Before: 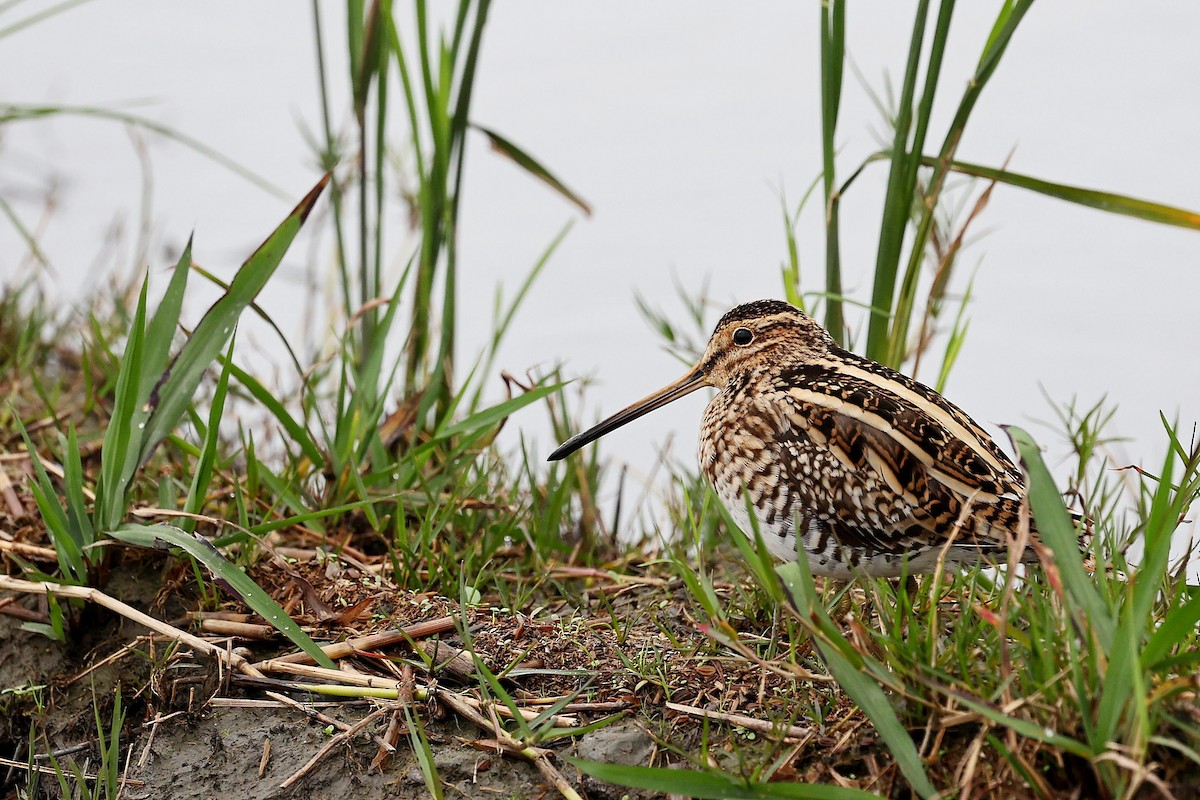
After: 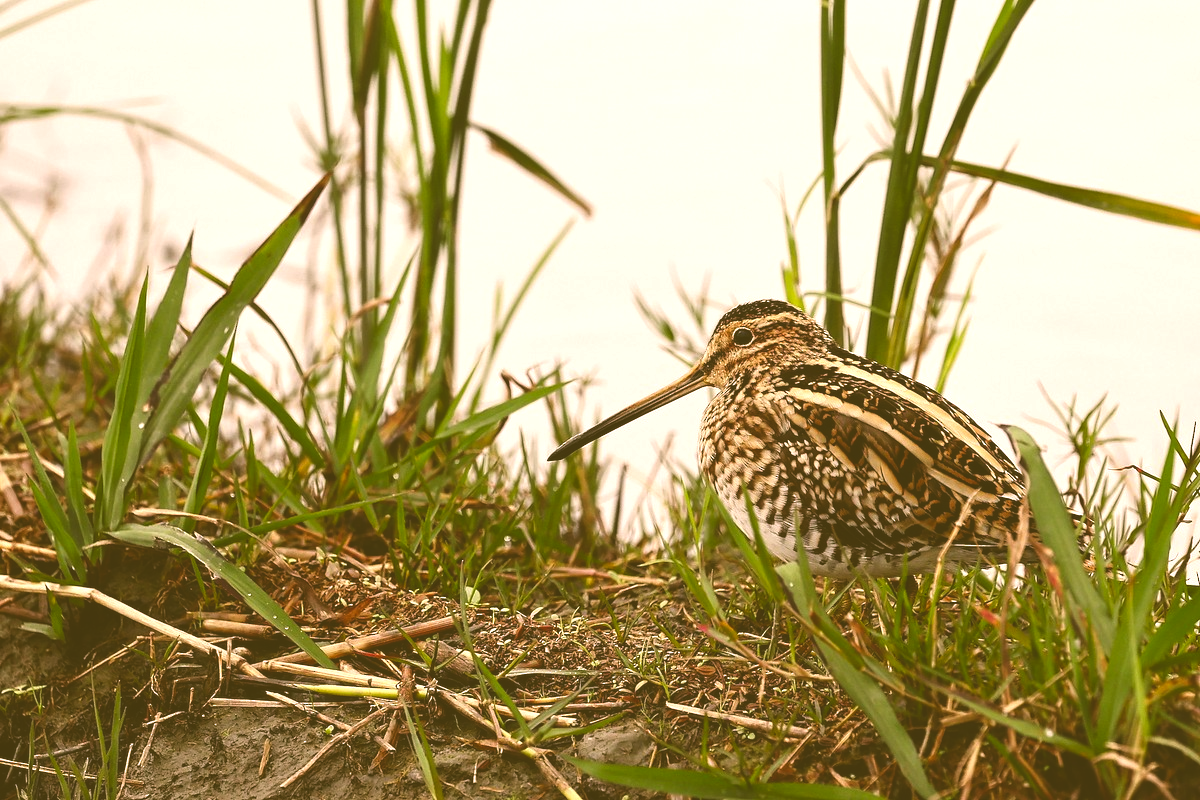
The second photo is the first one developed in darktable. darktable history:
contrast brightness saturation: brightness -0.2, saturation 0.08
exposure: black level correction -0.071, exposure 0.5 EV, compensate highlight preservation false
color balance: mode lift, gamma, gain (sRGB), lift [1, 0.99, 1.01, 0.992], gamma [1, 1.037, 0.974, 0.963]
color correction: highlights a* 8.98, highlights b* 15.09, shadows a* -0.49, shadows b* 26.52
